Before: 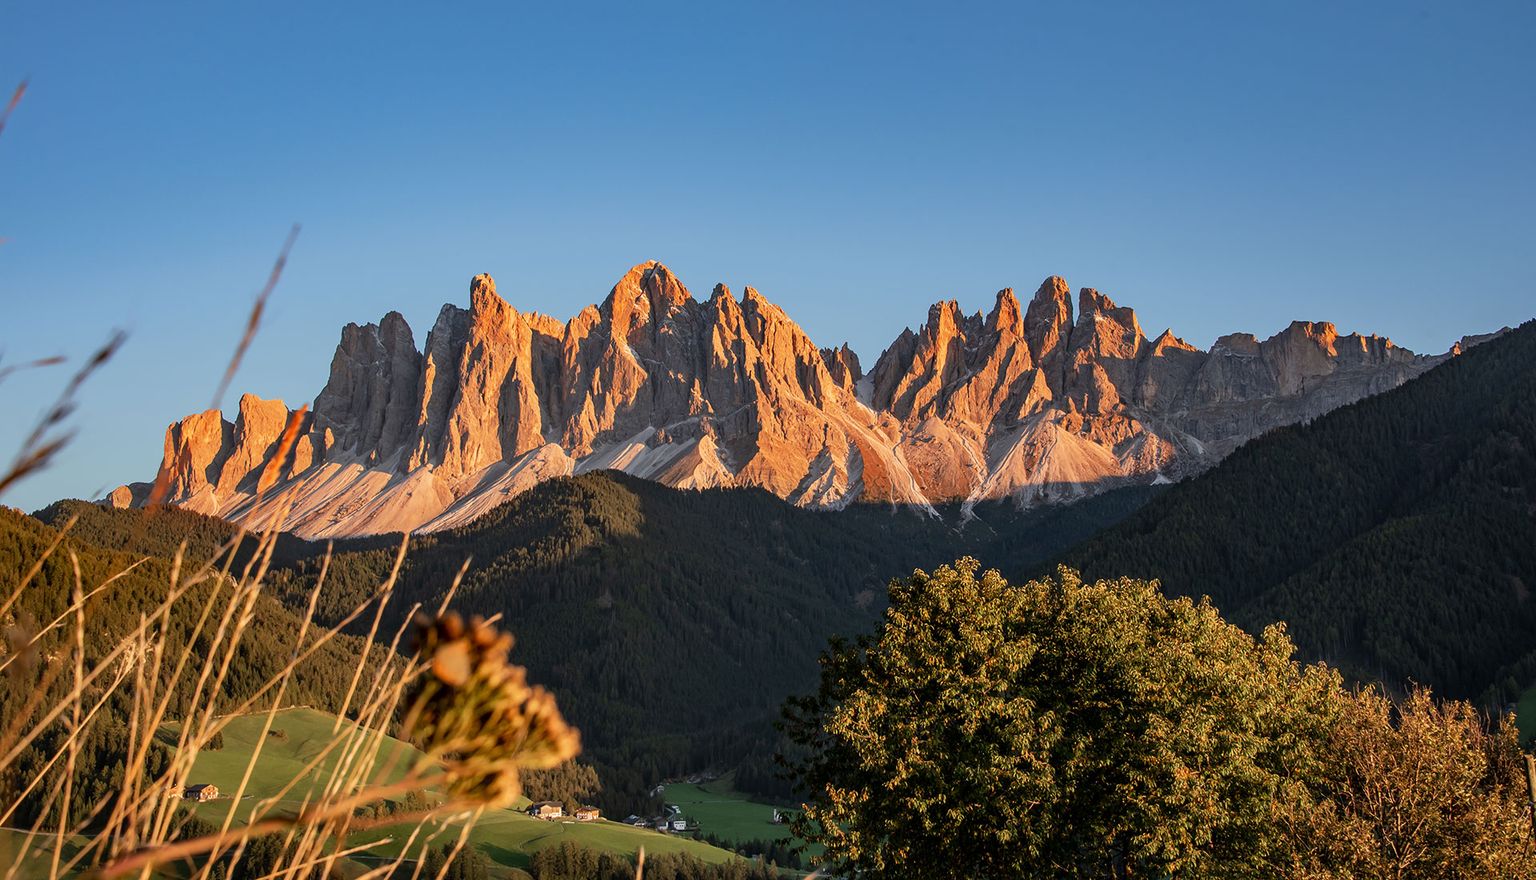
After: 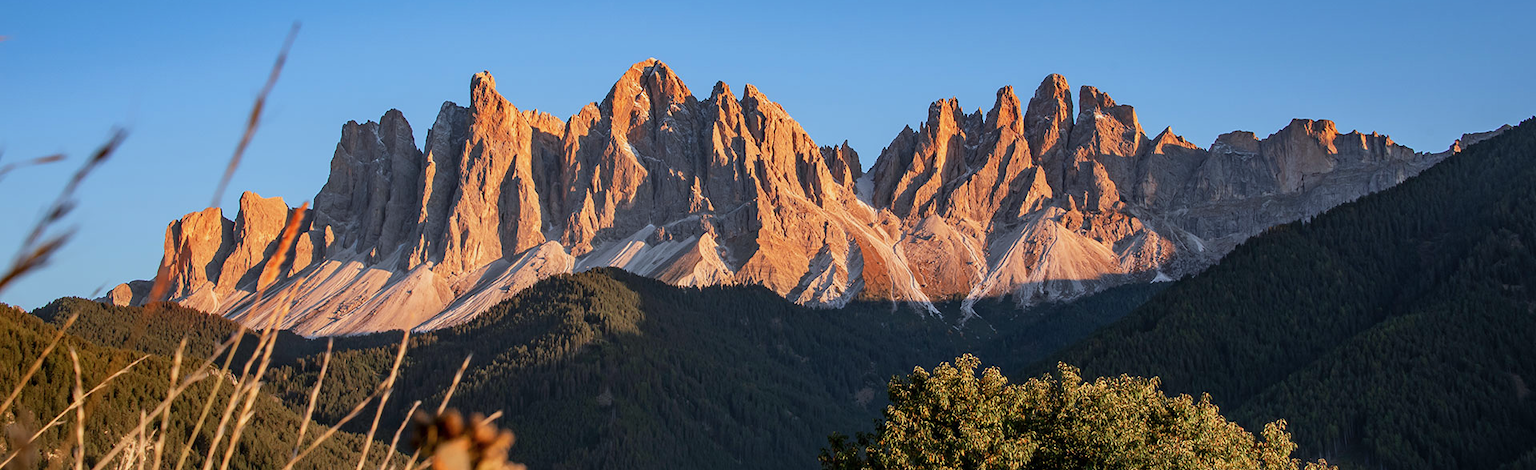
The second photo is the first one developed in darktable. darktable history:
color calibration: x 0.37, y 0.382, temperature 4313.32 K
crop and rotate: top 23.043%, bottom 23.437%
